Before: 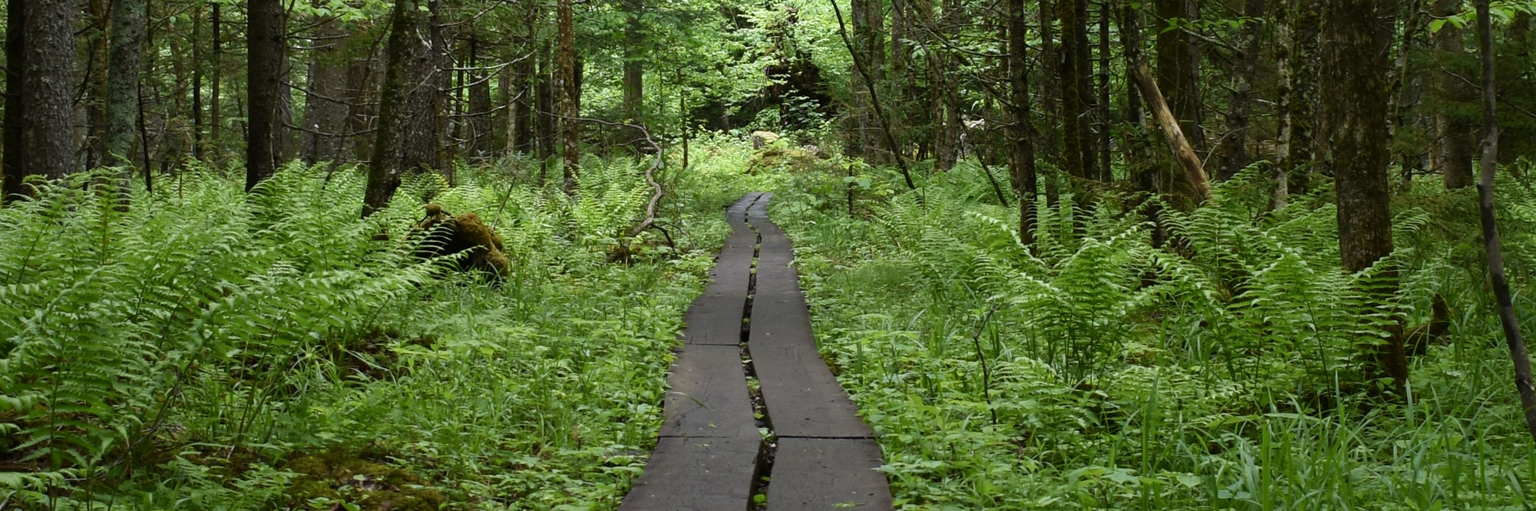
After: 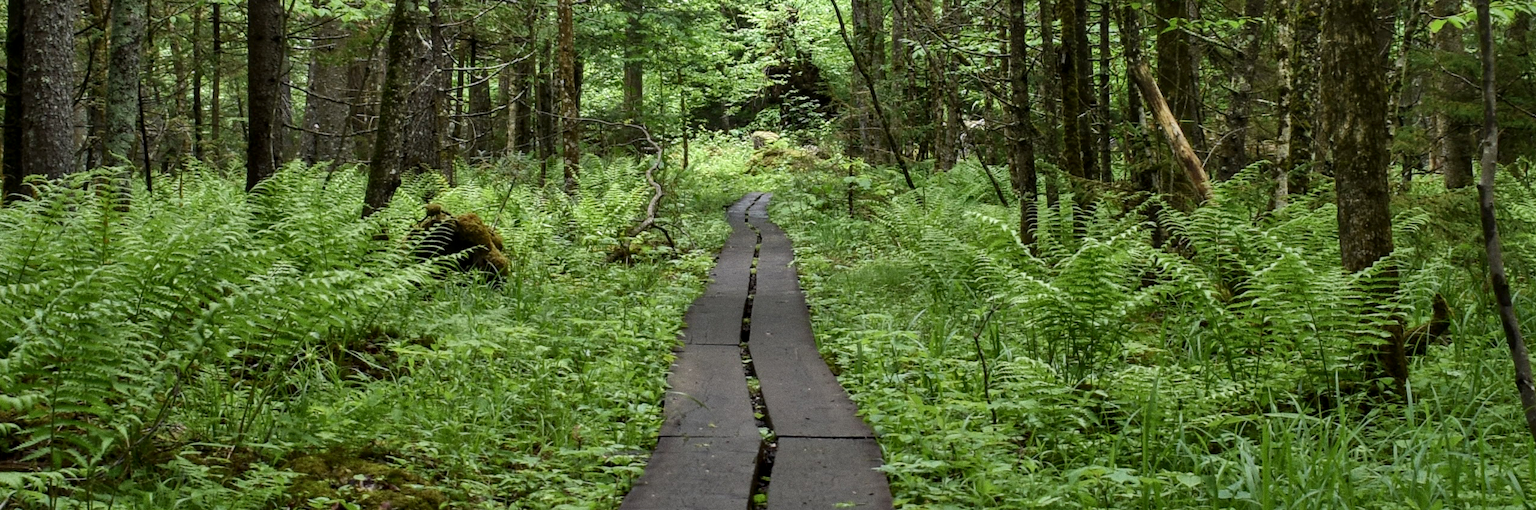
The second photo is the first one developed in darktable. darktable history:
grain: coarseness 0.09 ISO
shadows and highlights: highlights color adjustment 0%, low approximation 0.01, soften with gaussian
local contrast: on, module defaults
